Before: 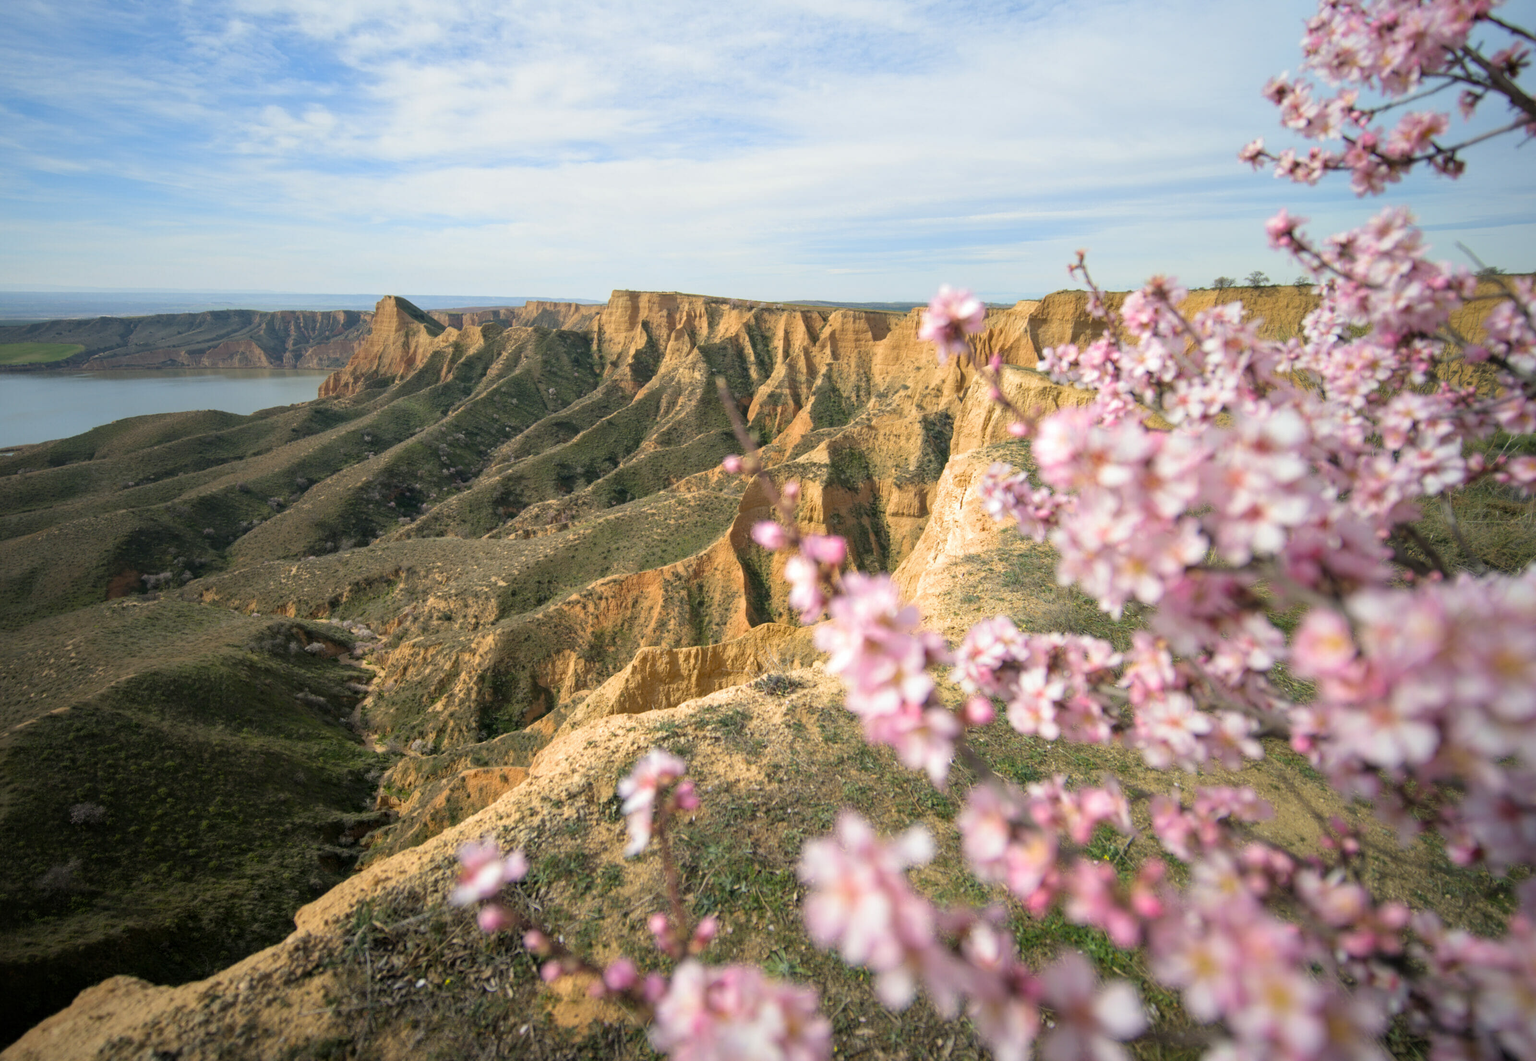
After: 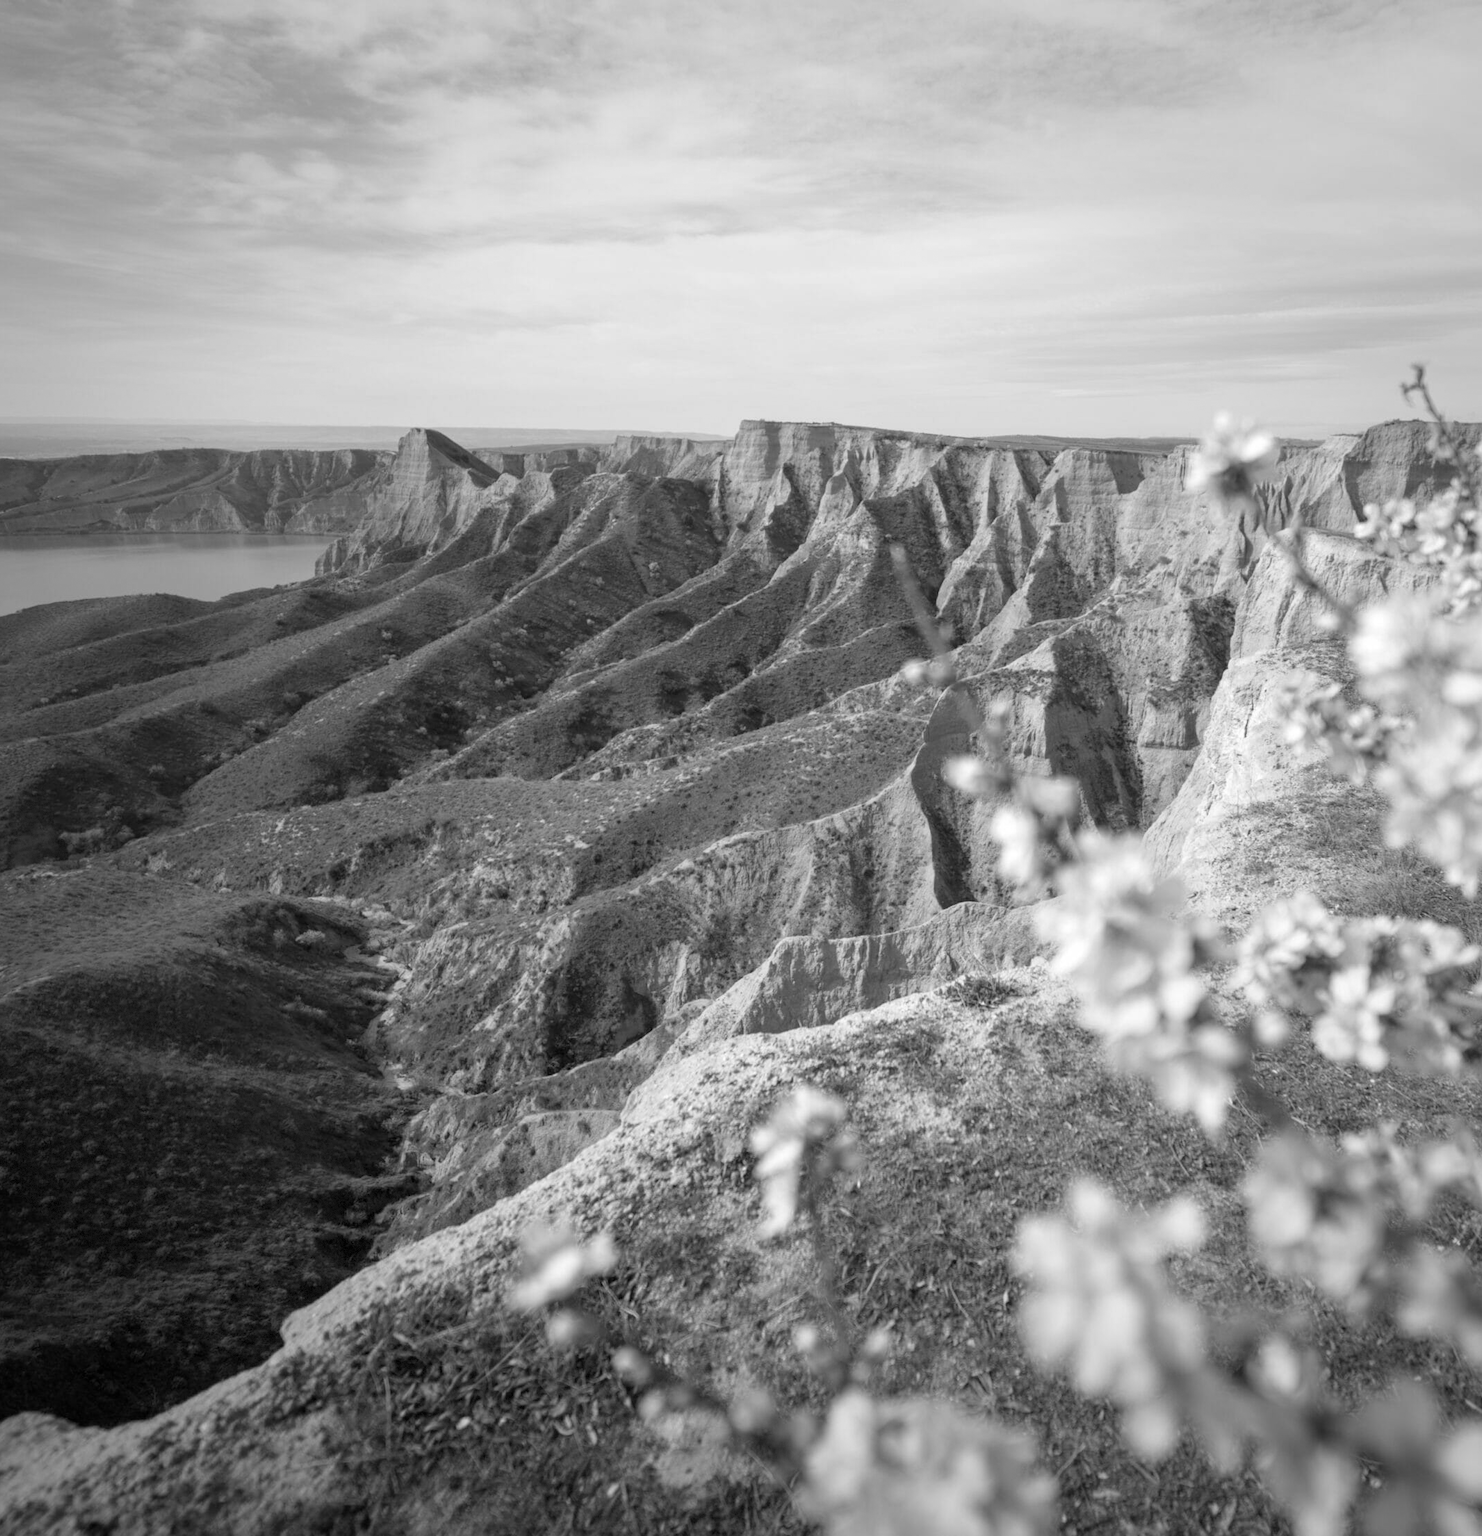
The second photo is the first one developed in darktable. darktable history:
vignetting: fall-off start 91%, fall-off radius 39.39%, brightness -0.182, saturation -0.3, width/height ratio 1.219, shape 1.3, dithering 8-bit output, unbound false
monochrome: size 3.1
crop and rotate: left 6.617%, right 26.717%
white balance: red 1, blue 1
